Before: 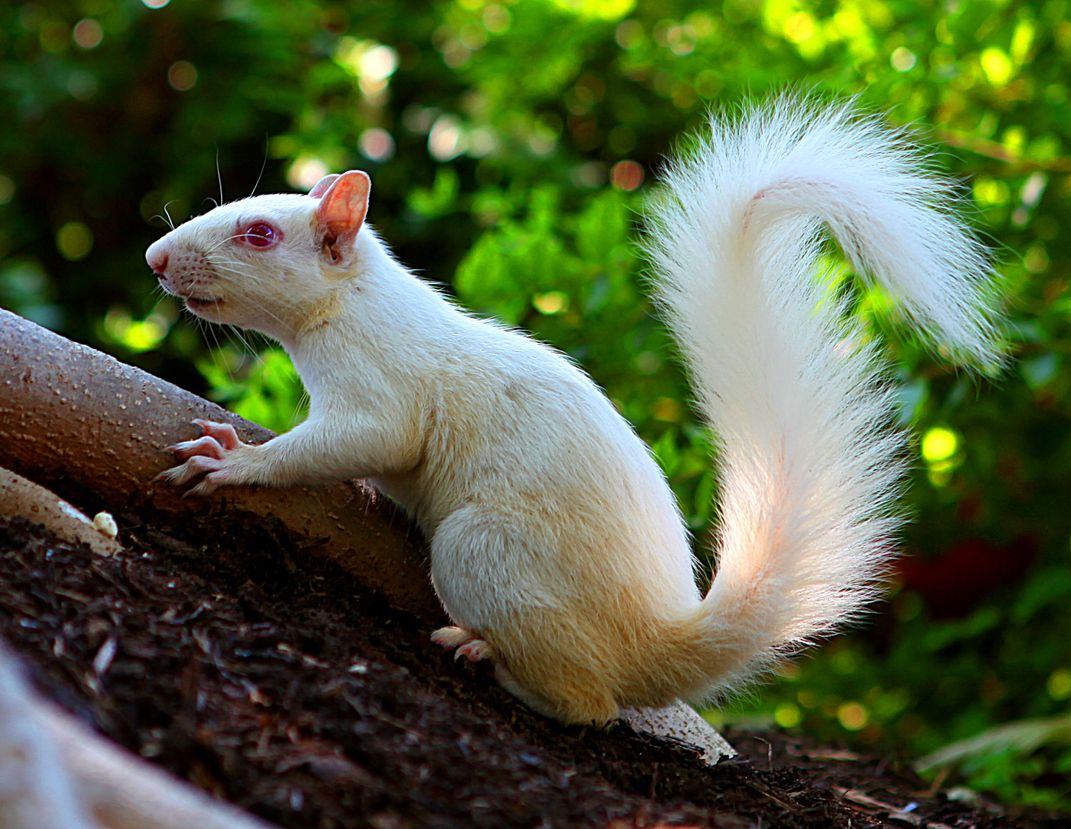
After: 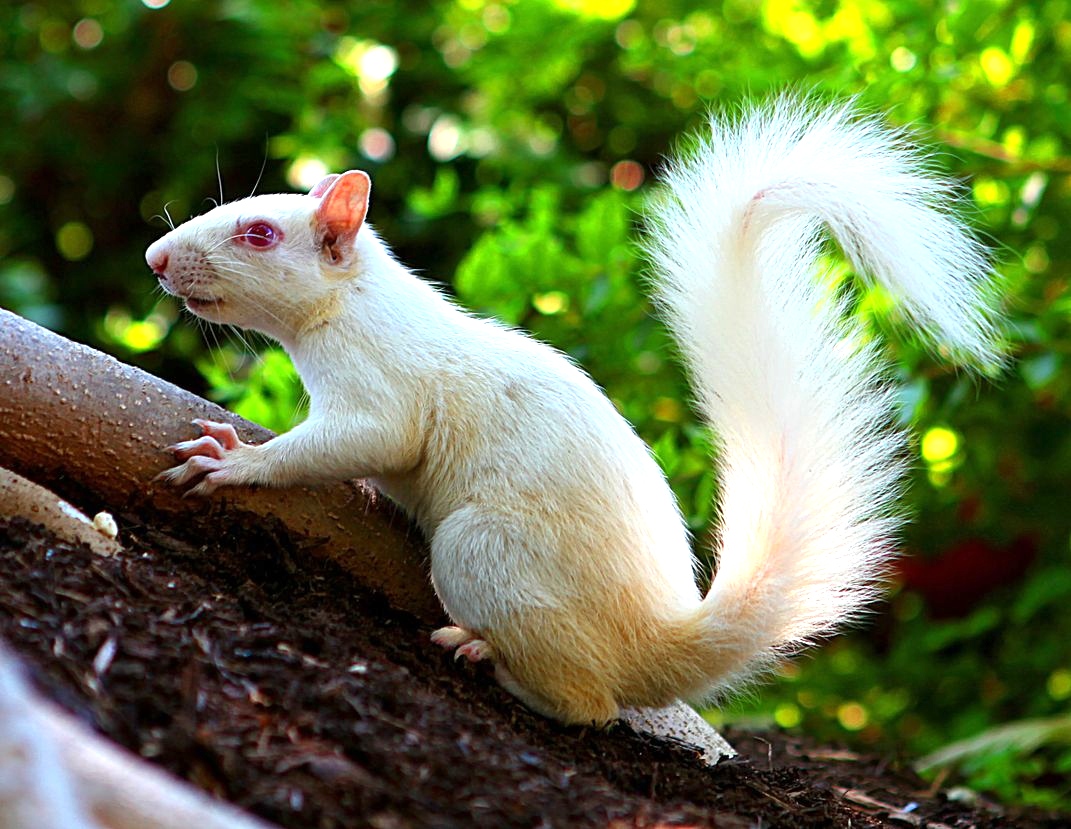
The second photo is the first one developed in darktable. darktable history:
exposure: exposure 0.697 EV, compensate highlight preservation false
